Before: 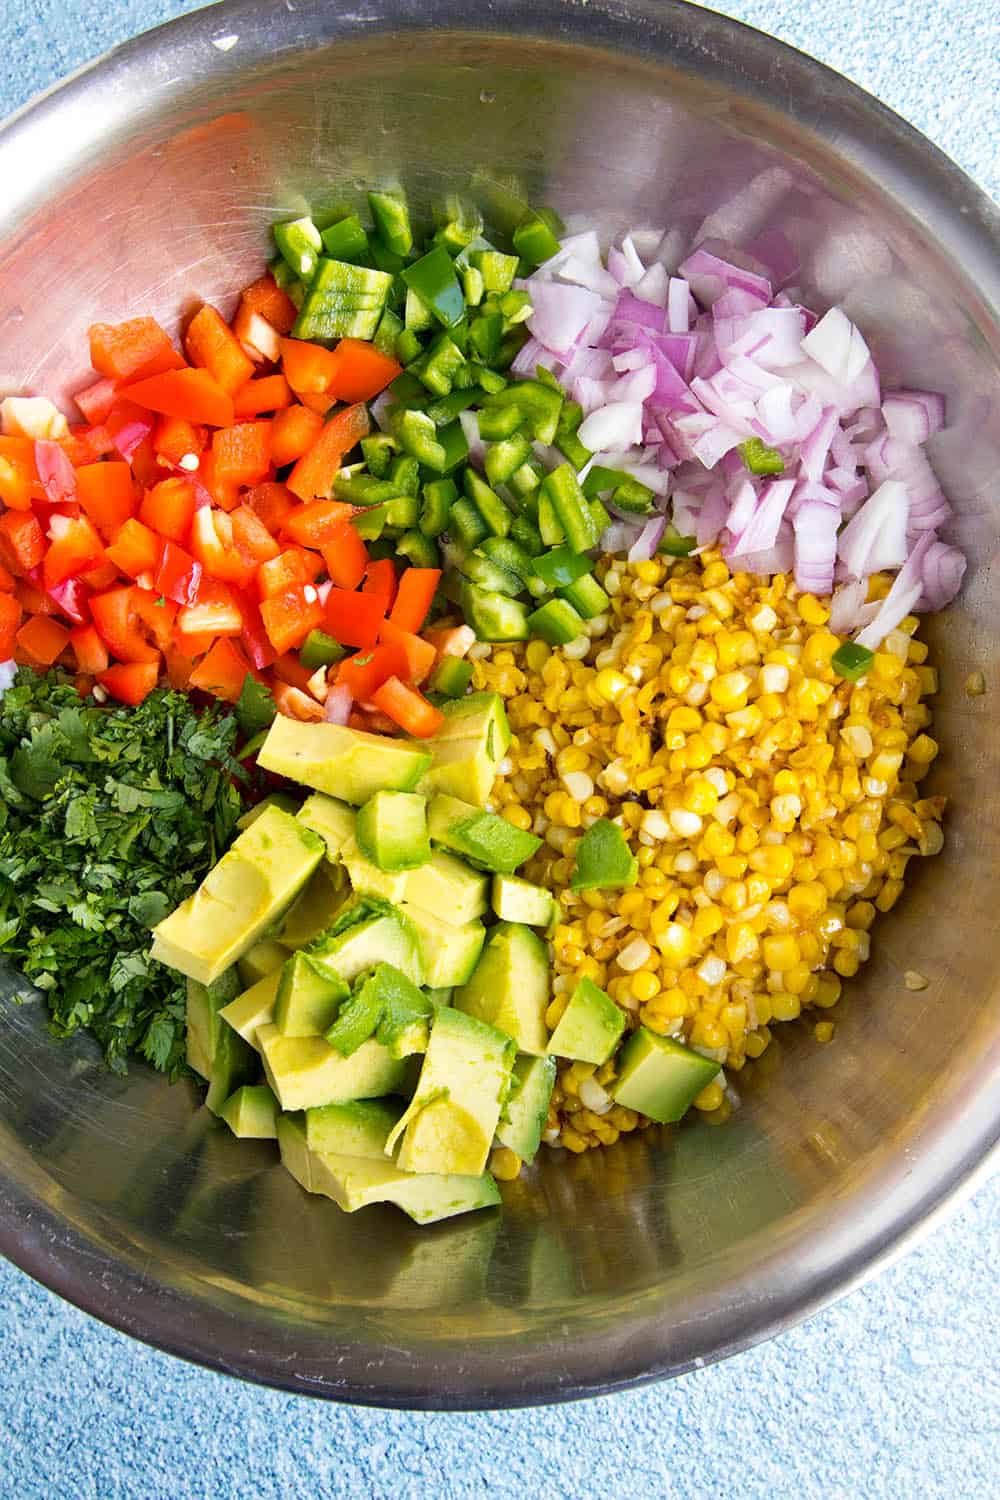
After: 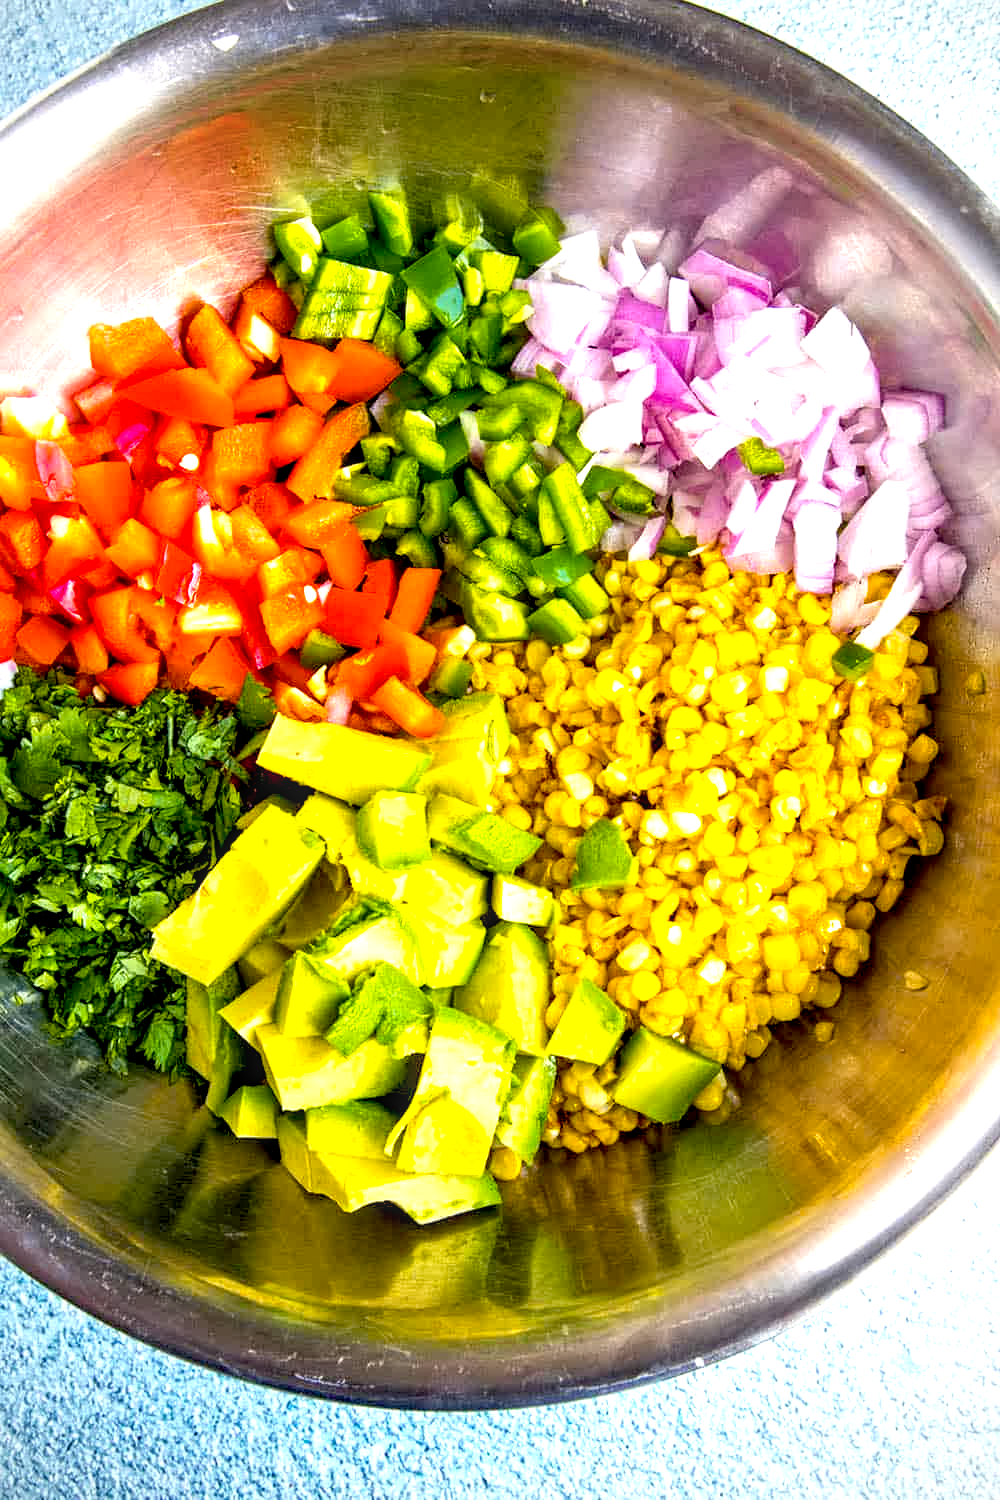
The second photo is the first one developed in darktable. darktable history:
exposure: black level correction 0.012, exposure 0.691 EV, compensate exposure bias true, compensate highlight preservation false
local contrast: highlights 40%, shadows 59%, detail 137%, midtone range 0.507
vignetting: on, module defaults
contrast equalizer: y [[0.5 ×6], [0.5 ×6], [0.5 ×6], [0 ×6], [0, 0, 0, 0.581, 0.011, 0]], mix 0.76
color balance rgb: highlights gain › luminance 6.421%, highlights gain › chroma 1.204%, highlights gain › hue 89.97°, perceptual saturation grading › global saturation 25.193%, global vibrance 31.871%
